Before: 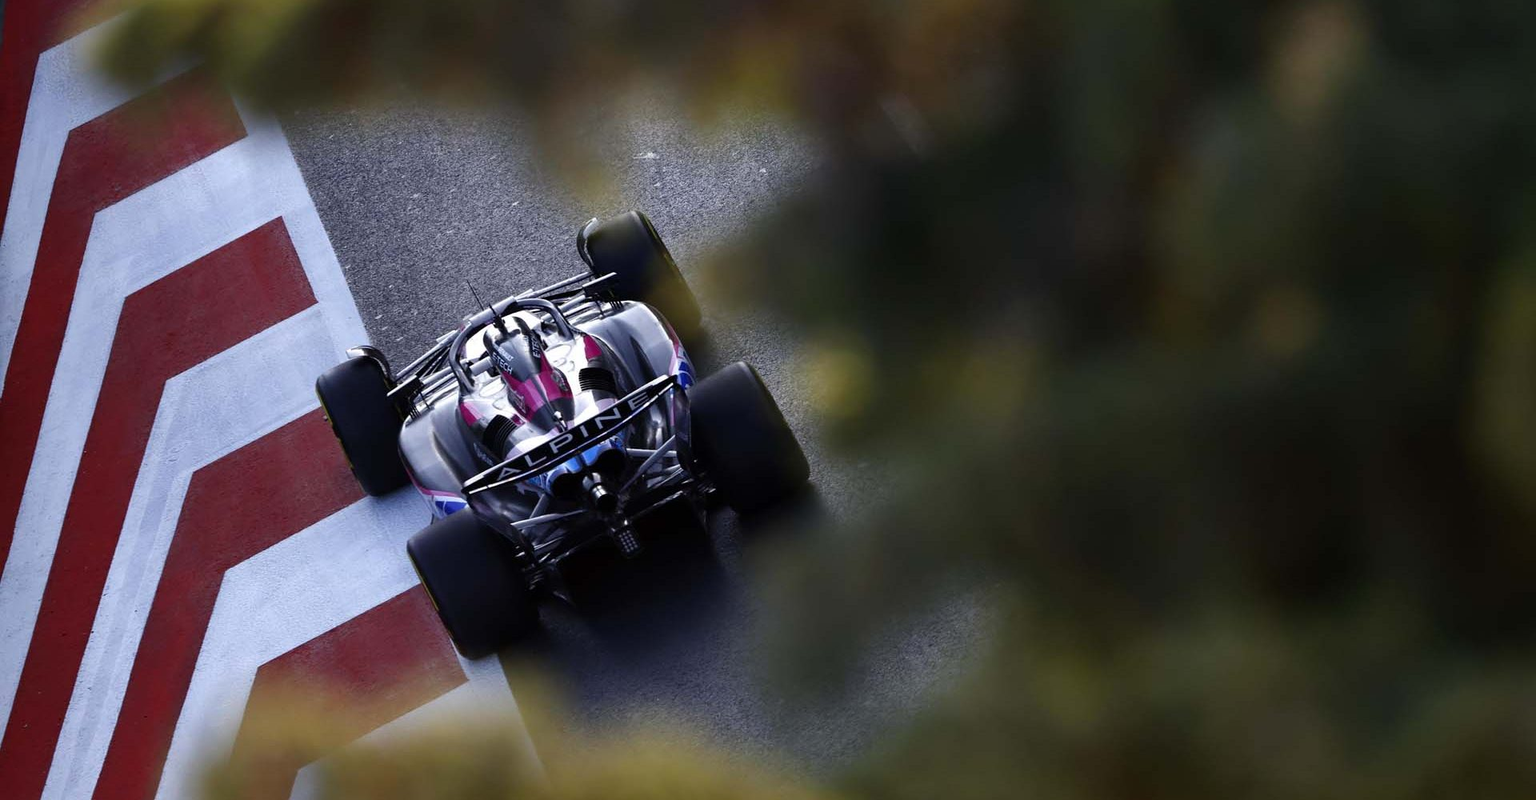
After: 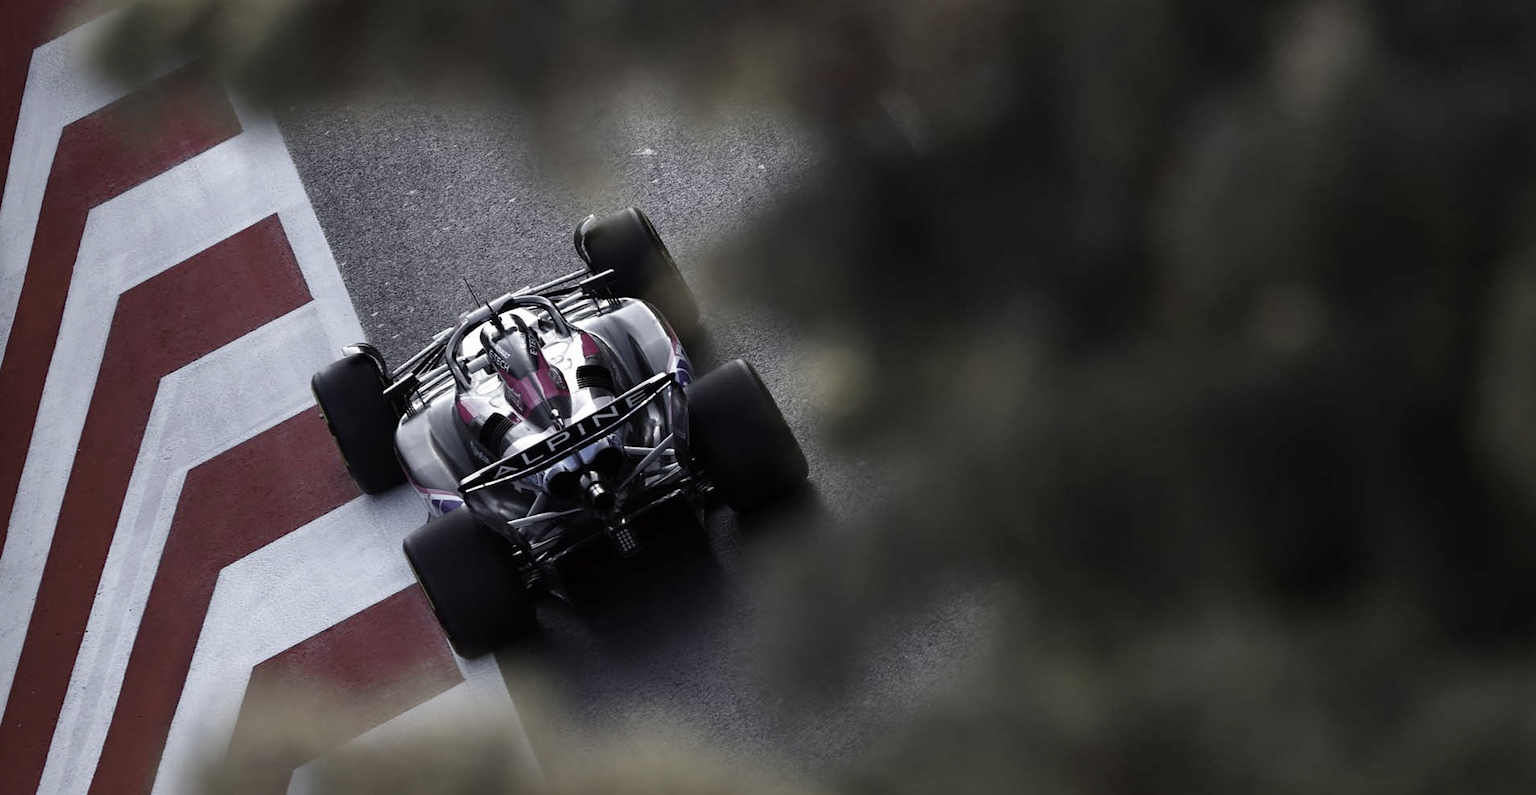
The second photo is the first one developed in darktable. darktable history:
crop: left 0.438%, top 0.689%, right 0.139%, bottom 0.504%
color zones: curves: ch1 [(0, 0.34) (0.143, 0.164) (0.286, 0.152) (0.429, 0.176) (0.571, 0.173) (0.714, 0.188) (0.857, 0.199) (1, 0.34)]
